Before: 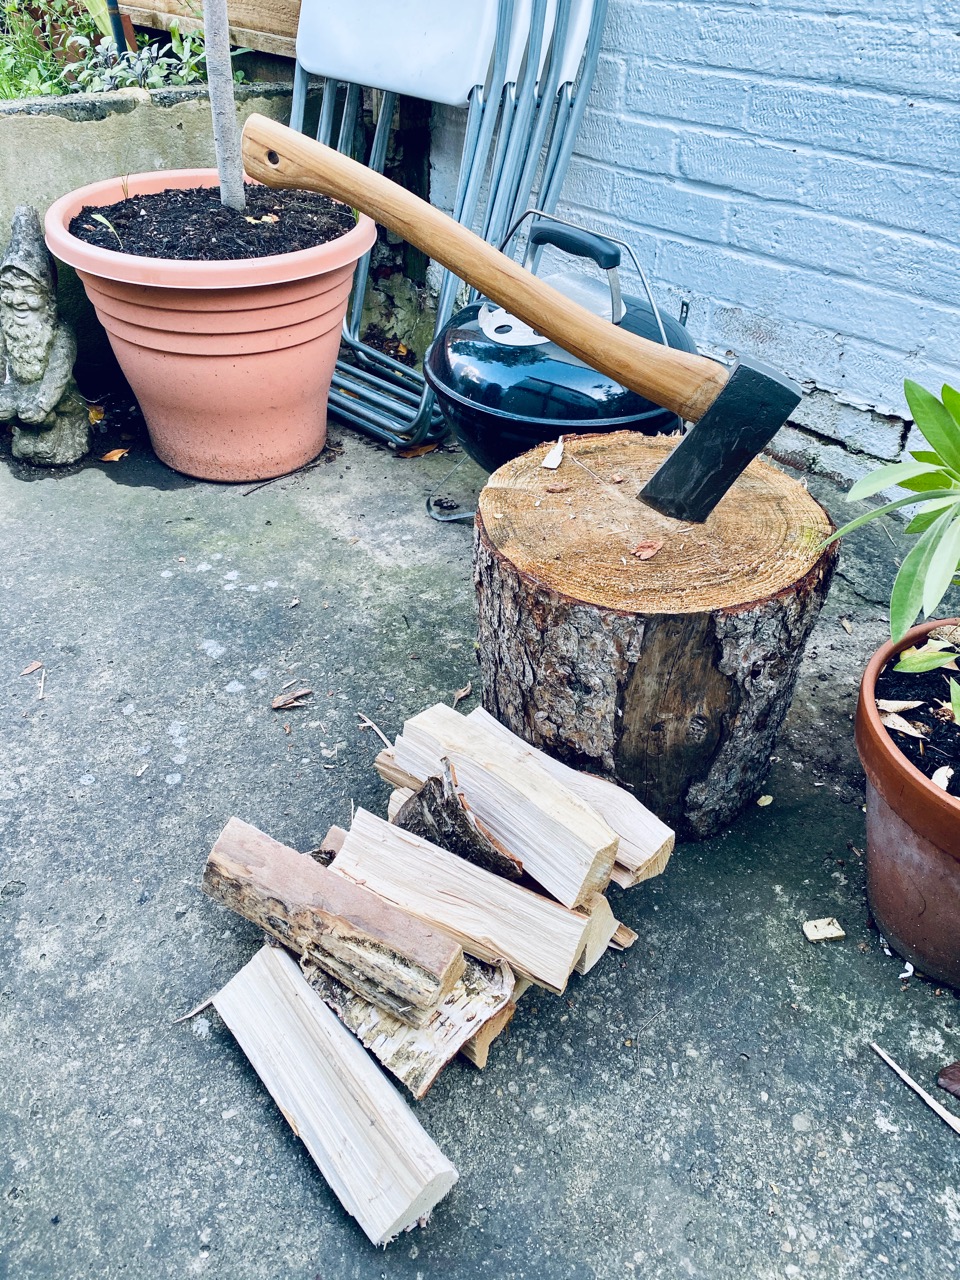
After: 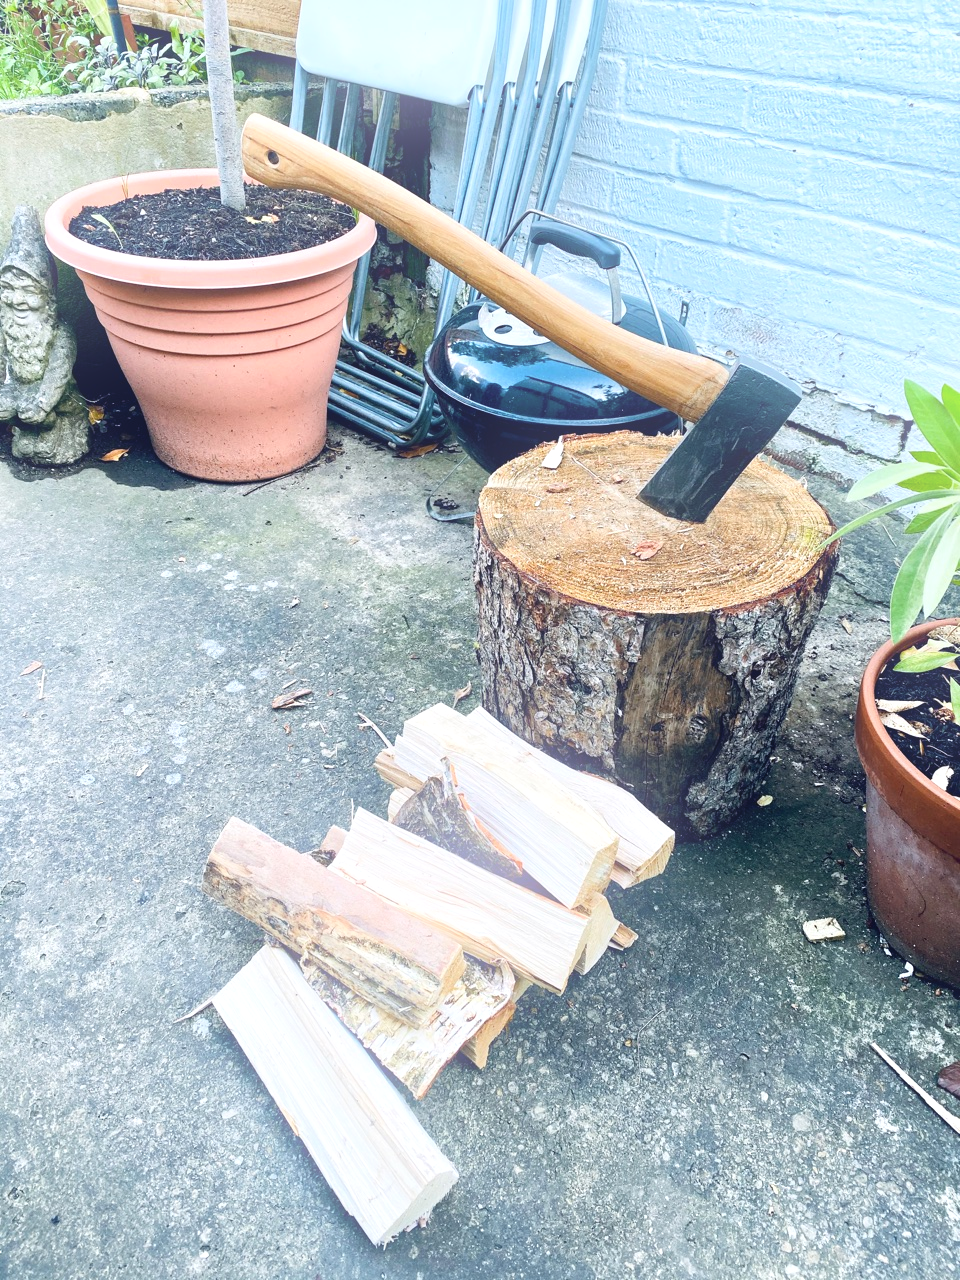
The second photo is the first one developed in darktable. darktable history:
shadows and highlights: radius 44.78, white point adjustment 6.64, compress 79.65%, highlights color adjustment 78.42%, soften with gaussian
bloom: size 16%, threshold 98%, strength 20%
